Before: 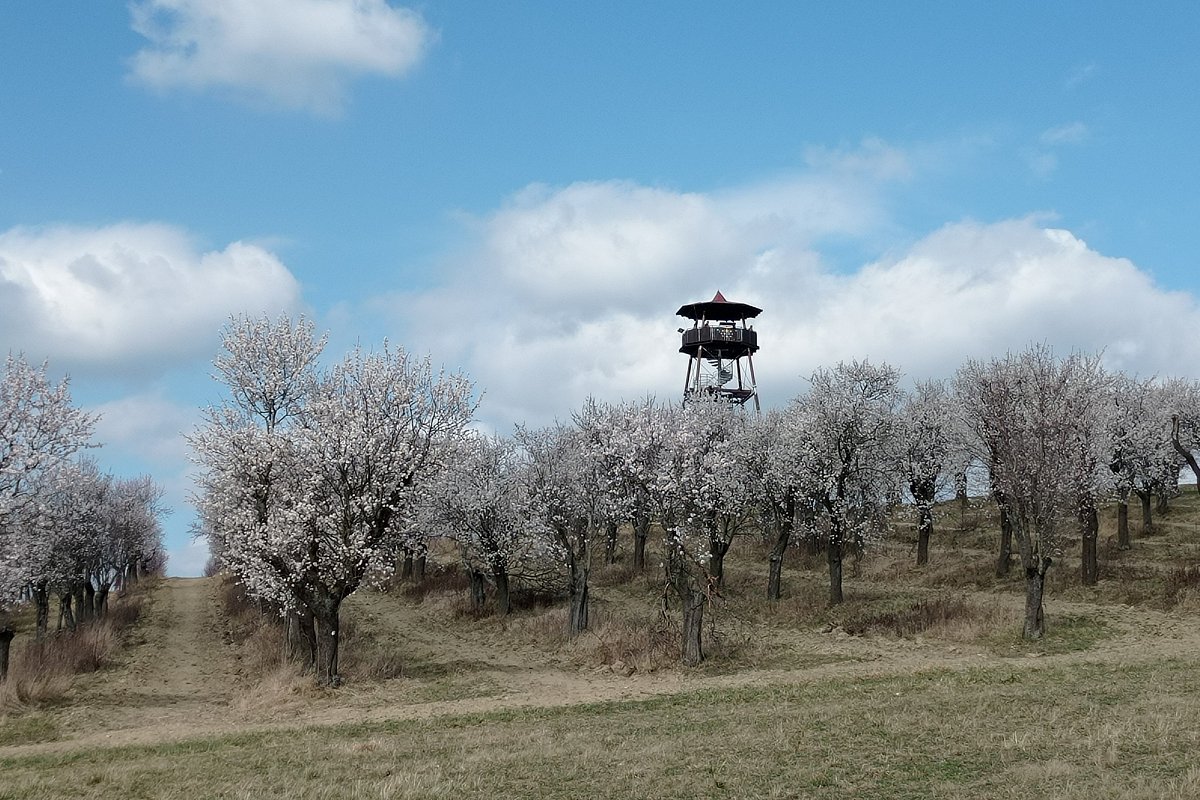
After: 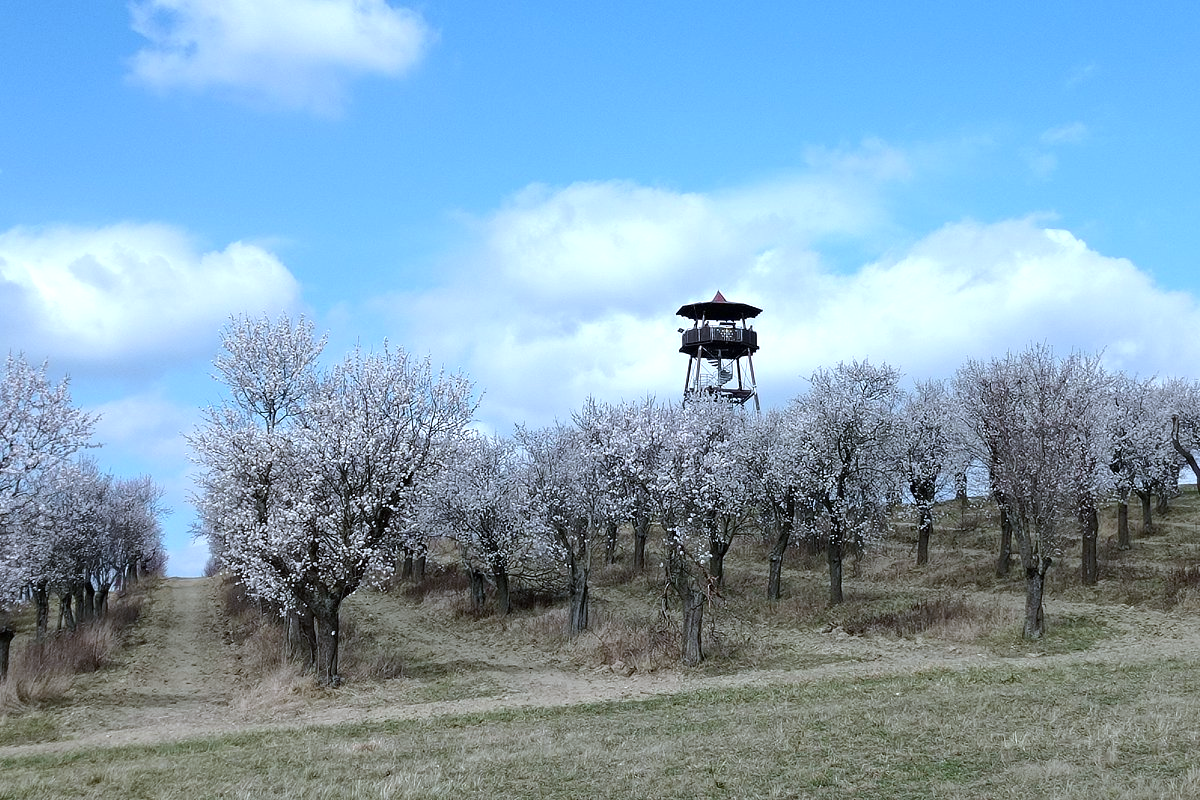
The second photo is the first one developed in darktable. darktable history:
exposure: black level correction 0, exposure 0.4 EV, compensate exposure bias true, compensate highlight preservation false
white balance: red 0.926, green 1.003, blue 1.133
